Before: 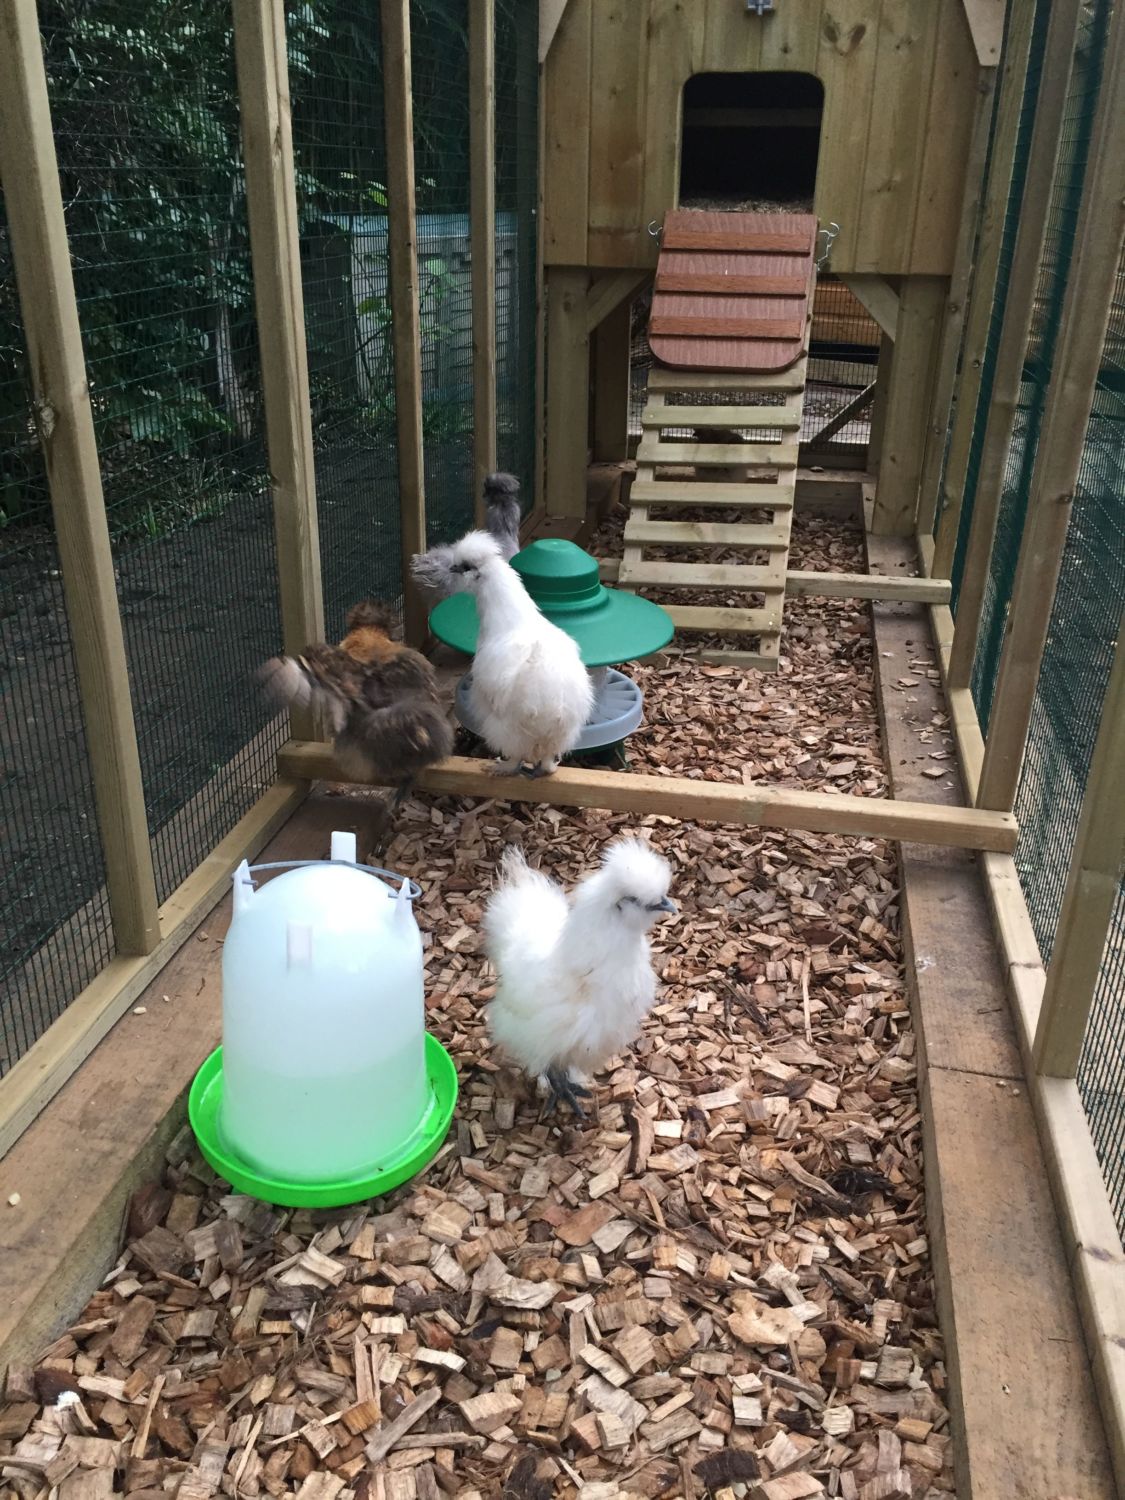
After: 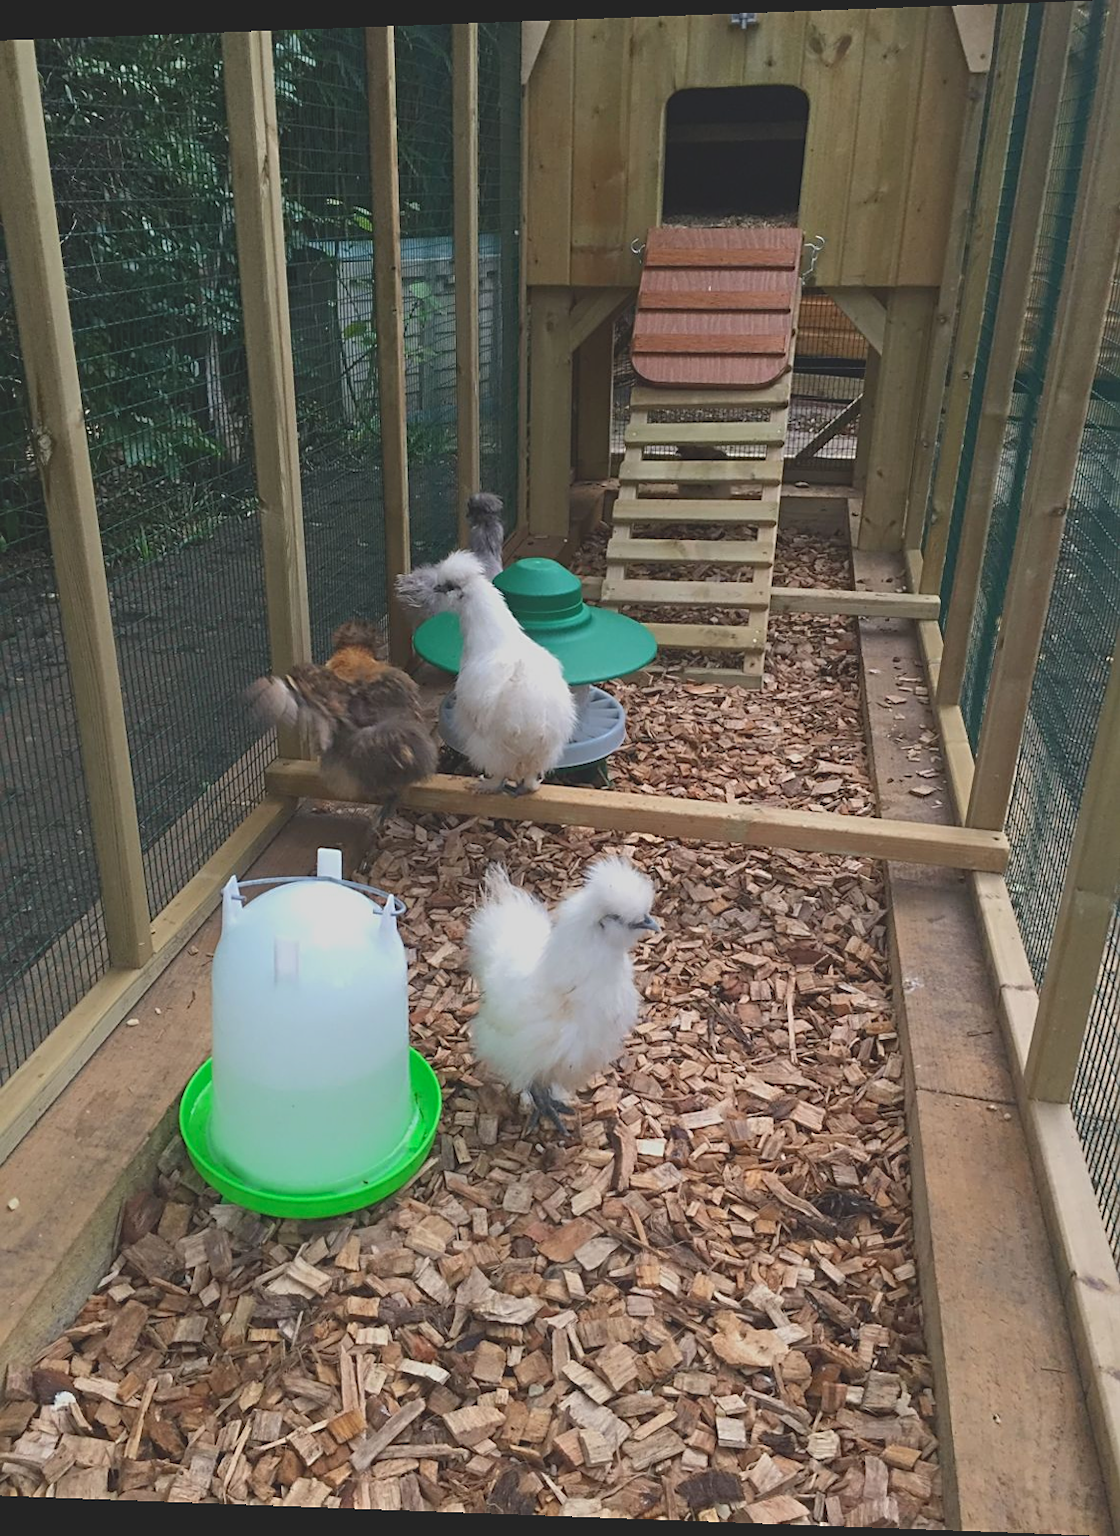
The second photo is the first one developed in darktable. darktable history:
contrast brightness saturation: contrast -0.28
rotate and perspective: lens shift (horizontal) -0.055, automatic cropping off
sharpen: on, module defaults
